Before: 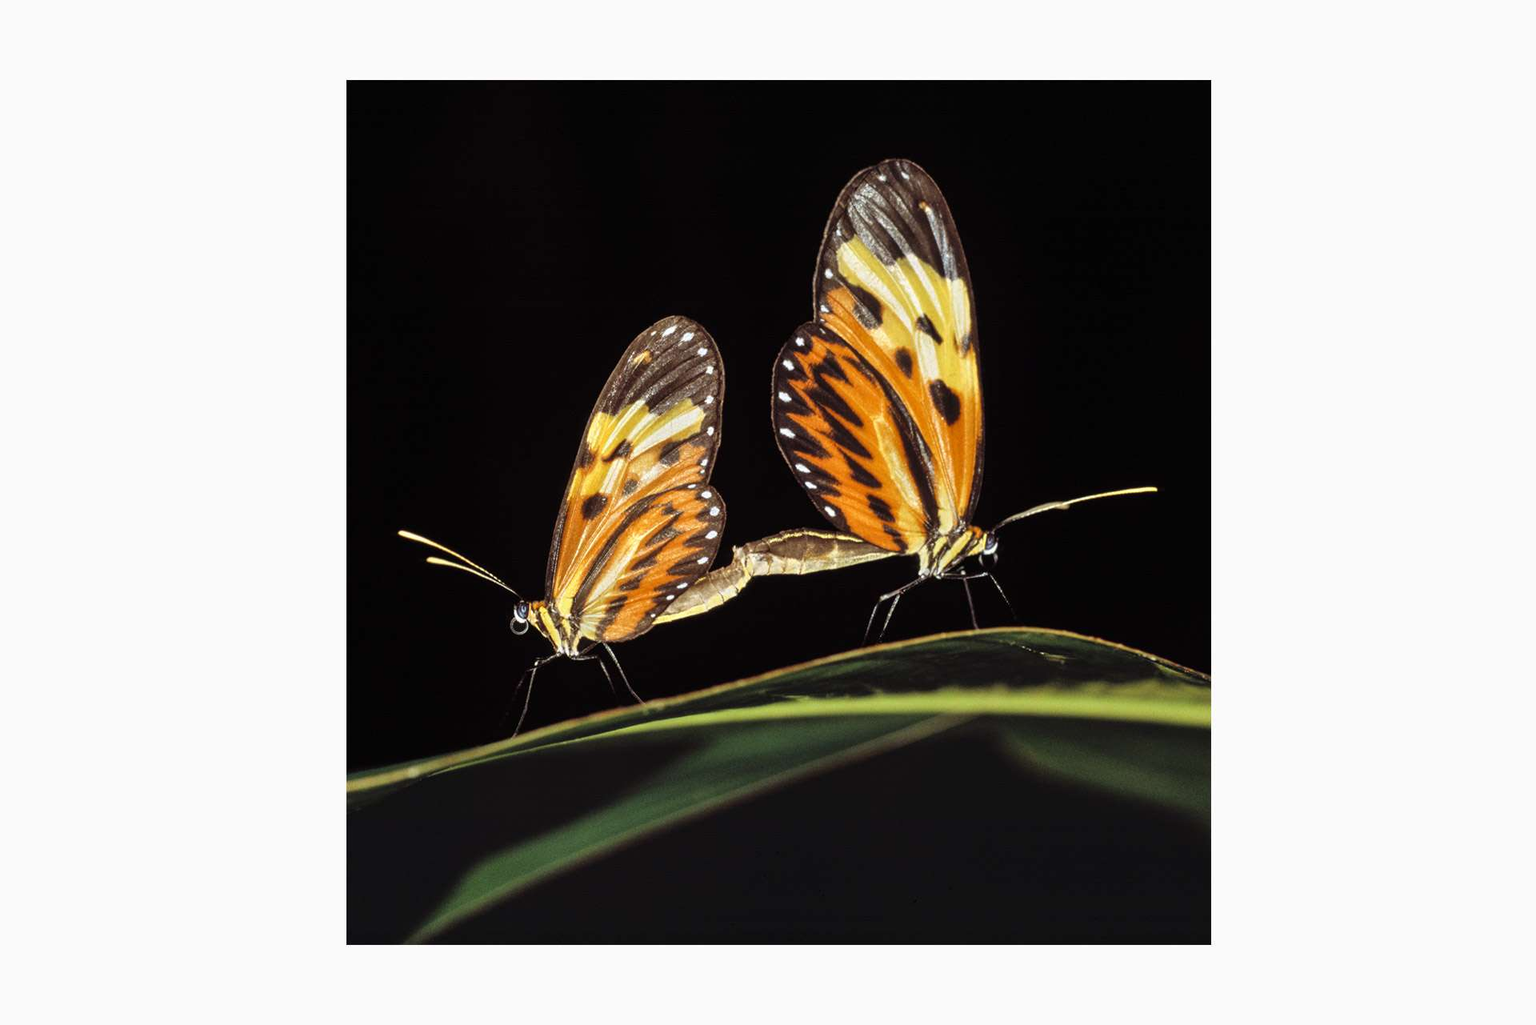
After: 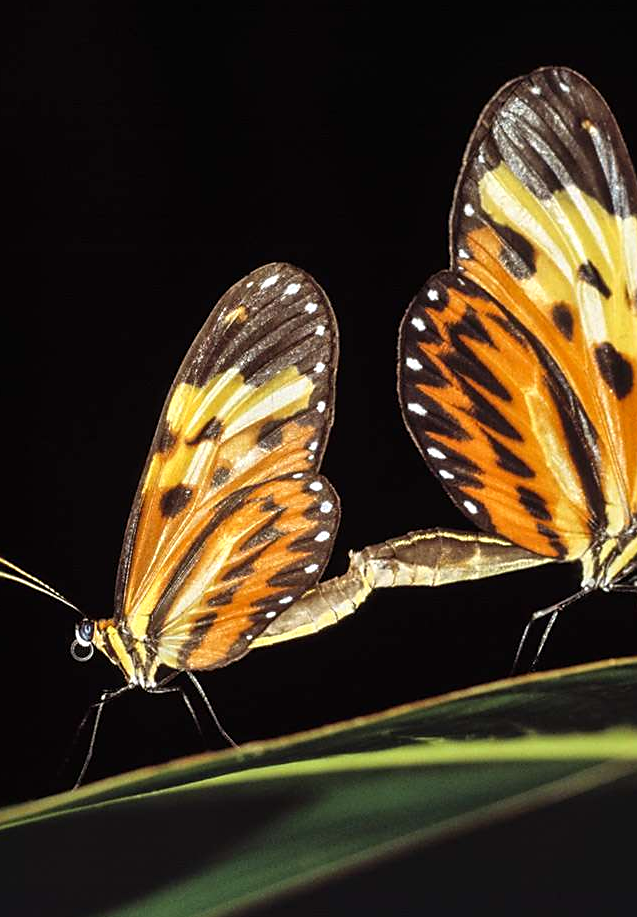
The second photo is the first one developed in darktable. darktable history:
crop and rotate: left 29.554%, top 10.366%, right 37.22%, bottom 17.99%
sharpen: radius 1.89, amount 0.391, threshold 1.662
levels: levels [0, 0.48, 0.961]
